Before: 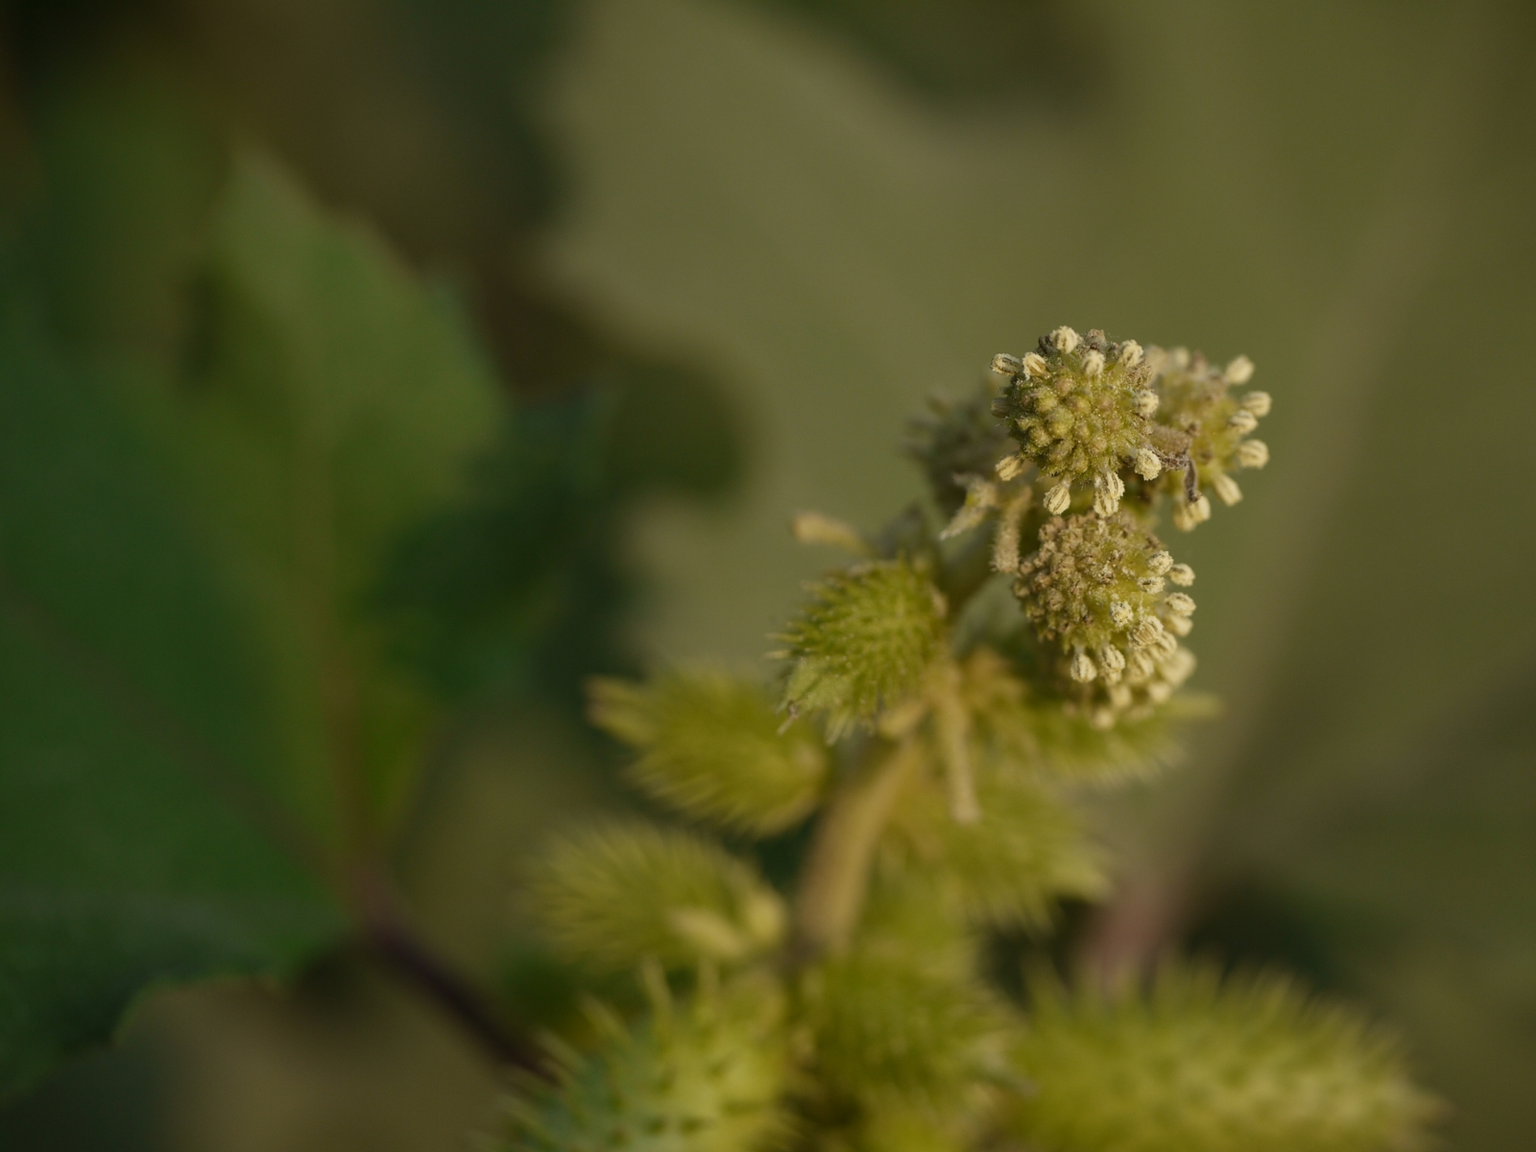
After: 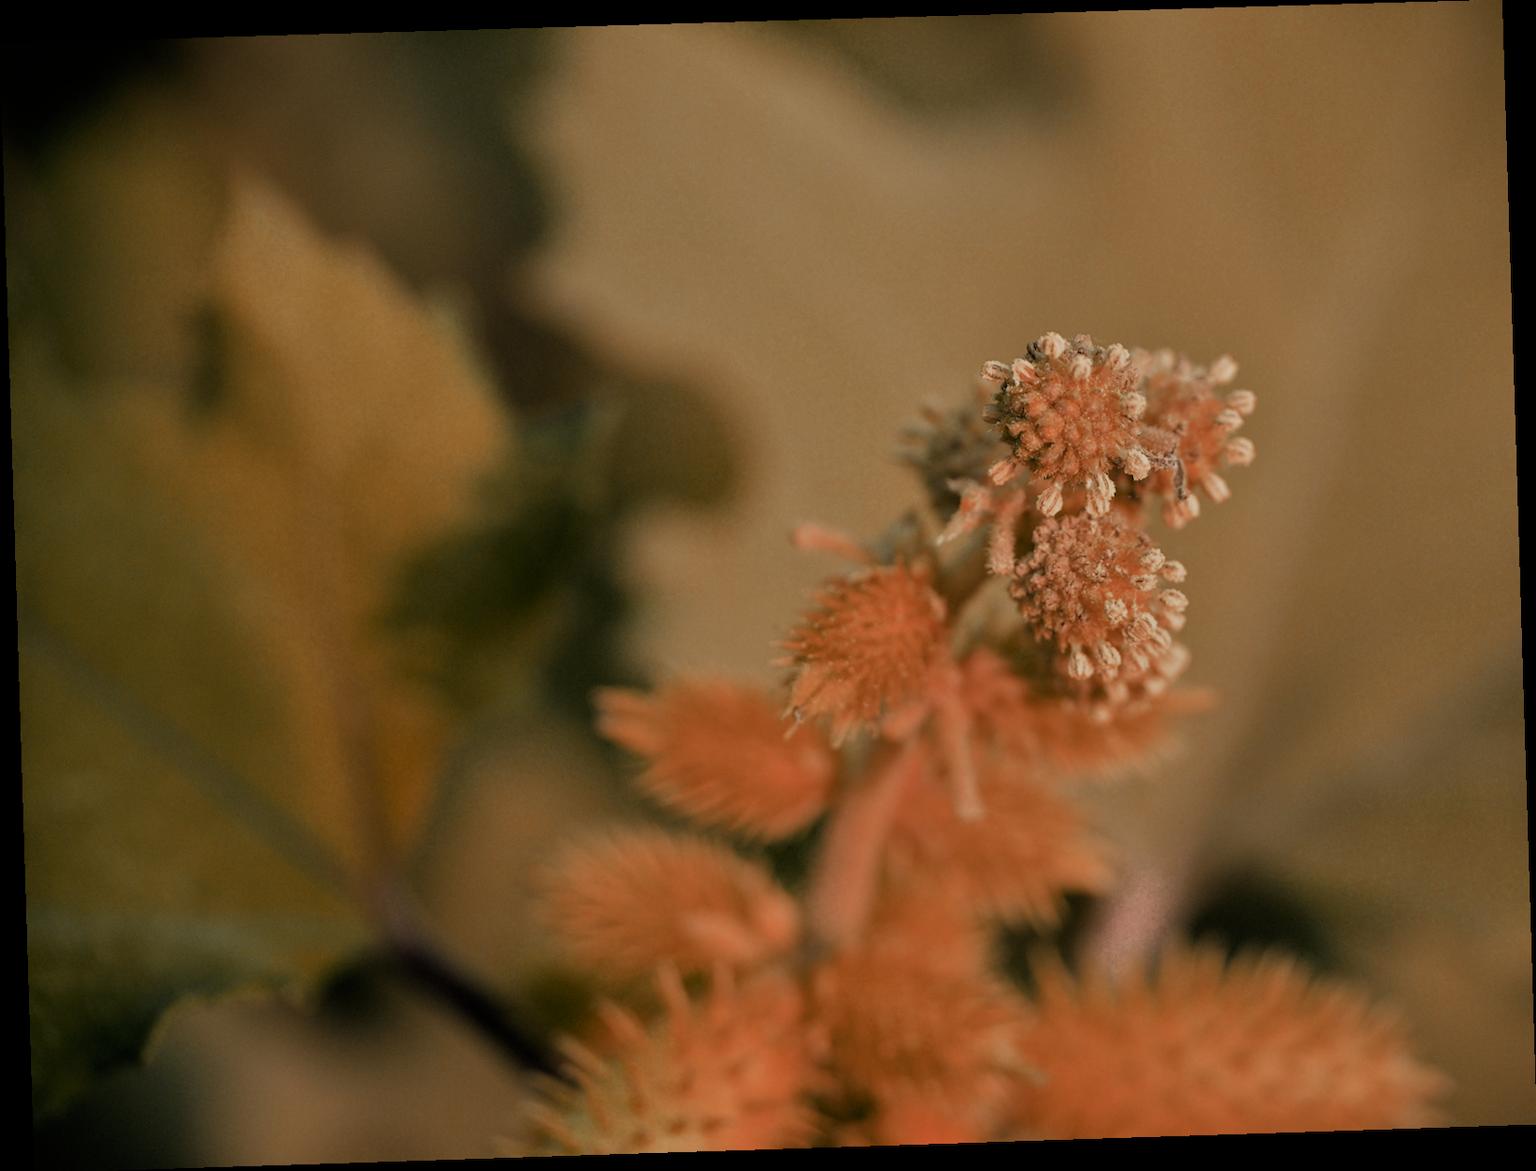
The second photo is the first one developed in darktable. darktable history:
filmic rgb: black relative exposure -5 EV, hardness 2.88, contrast 1.3, highlights saturation mix -30%
tone equalizer: -7 EV 0.15 EV, -6 EV 0.6 EV, -5 EV 1.15 EV, -4 EV 1.33 EV, -3 EV 1.15 EV, -2 EV 0.6 EV, -1 EV 0.15 EV, mask exposure compensation -0.5 EV
rotate and perspective: rotation -1.77°, lens shift (horizontal) 0.004, automatic cropping off
color zones: curves: ch0 [(0.006, 0.385) (0.143, 0.563) (0.243, 0.321) (0.352, 0.464) (0.516, 0.456) (0.625, 0.5) (0.75, 0.5) (0.875, 0.5)]; ch1 [(0, 0.5) (0.134, 0.504) (0.246, 0.463) (0.421, 0.515) (0.5, 0.56) (0.625, 0.5) (0.75, 0.5) (0.875, 0.5)]; ch2 [(0, 0.5) (0.131, 0.426) (0.307, 0.289) (0.38, 0.188) (0.513, 0.216) (0.625, 0.548) (0.75, 0.468) (0.838, 0.396) (0.971, 0.311)]
